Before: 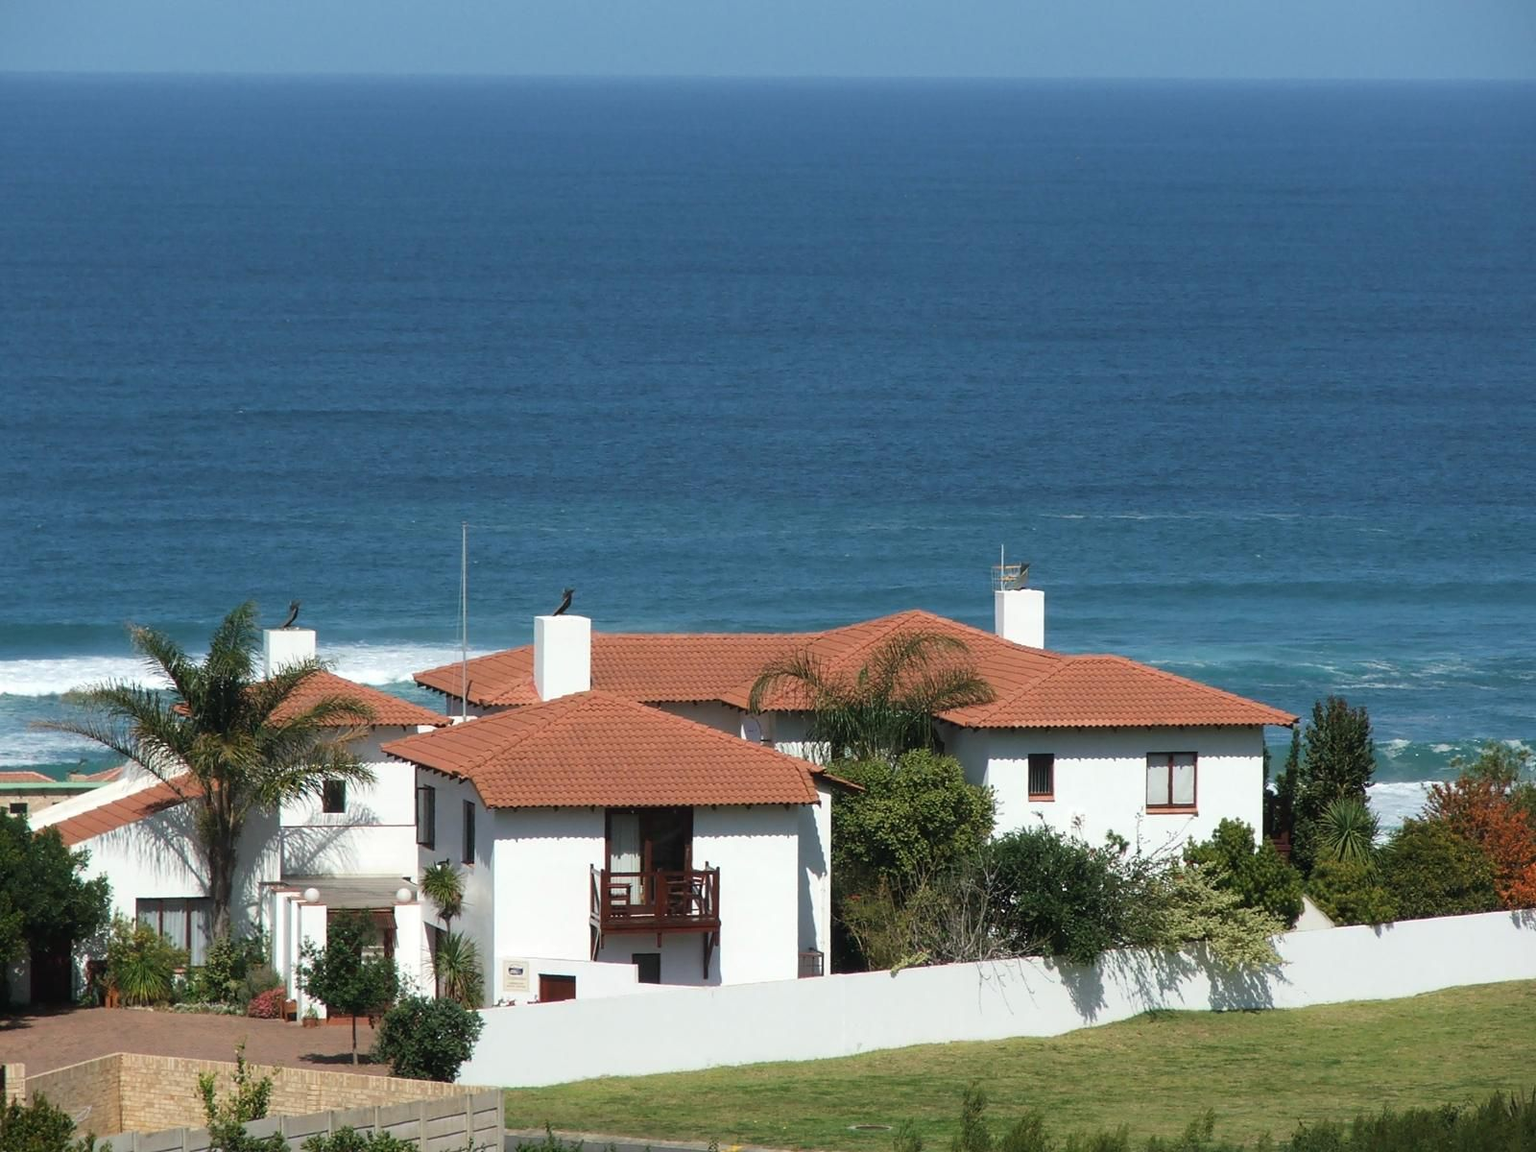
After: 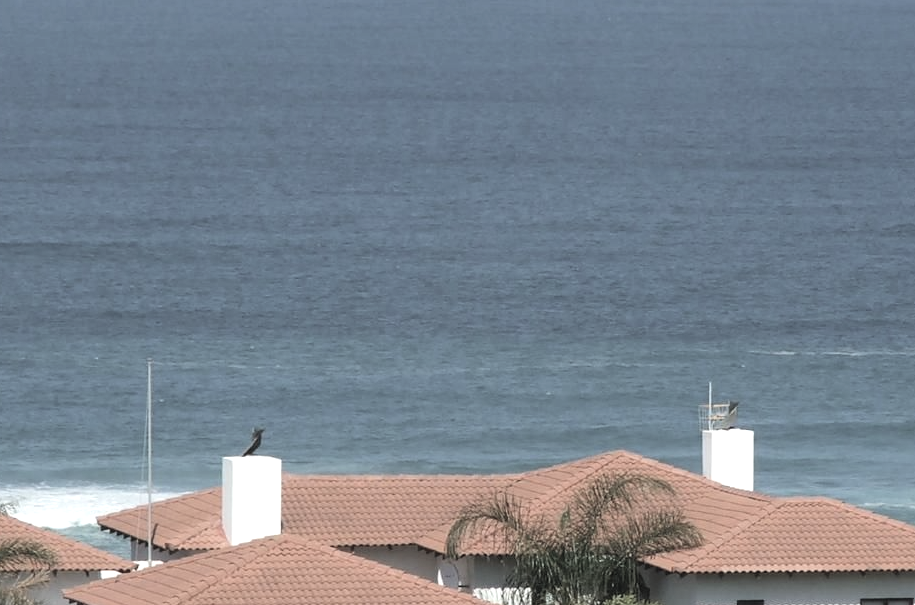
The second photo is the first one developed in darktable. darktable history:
crop: left 20.932%, top 15.471%, right 21.848%, bottom 34.081%
tone equalizer: -8 EV -0.417 EV, -7 EV -0.389 EV, -6 EV -0.333 EV, -5 EV -0.222 EV, -3 EV 0.222 EV, -2 EV 0.333 EV, -1 EV 0.389 EV, +0 EV 0.417 EV, edges refinement/feathering 500, mask exposure compensation -1.57 EV, preserve details no
contrast brightness saturation: brightness 0.18, saturation -0.5
